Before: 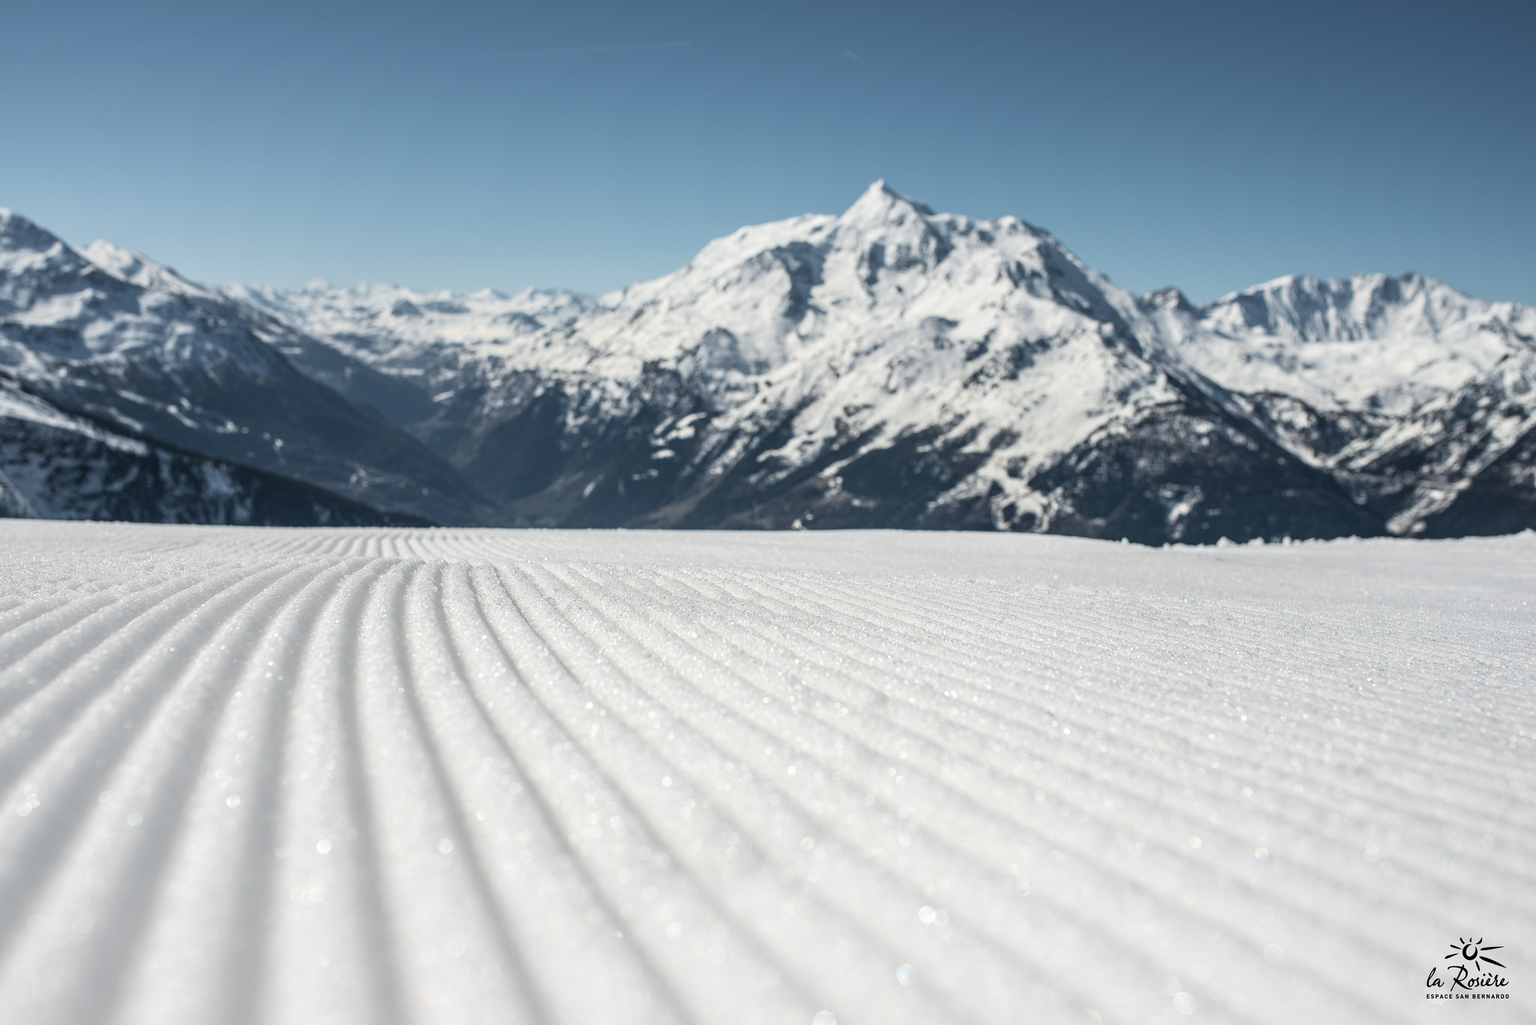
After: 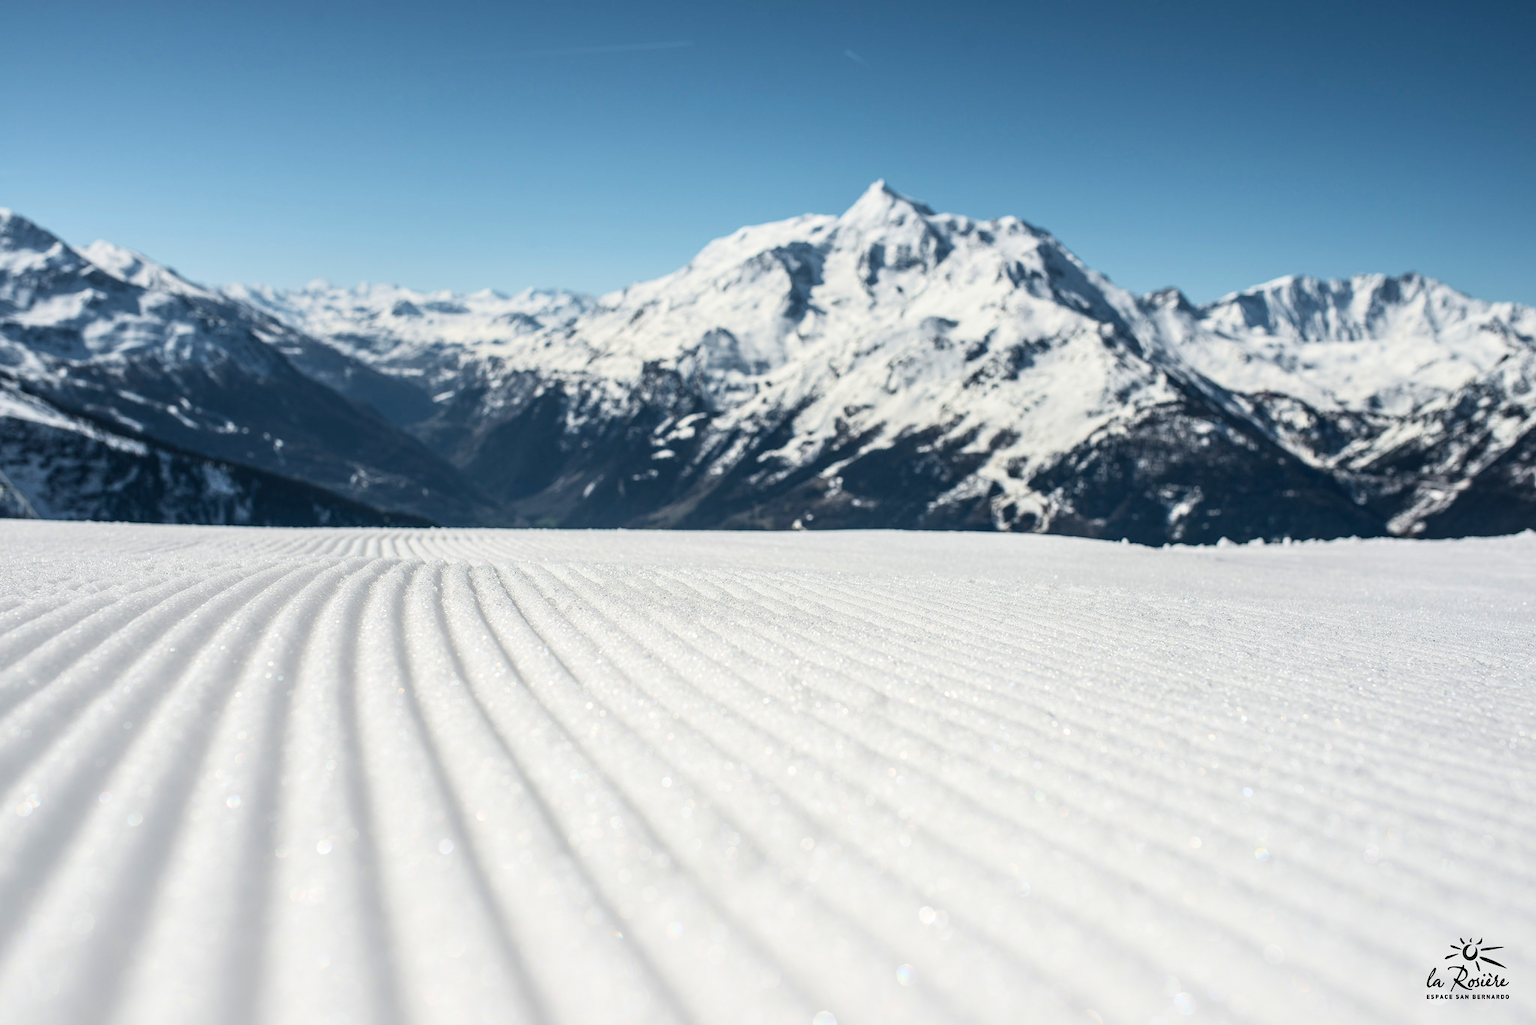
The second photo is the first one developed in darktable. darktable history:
contrast brightness saturation: contrast 0.17, saturation 0.32
